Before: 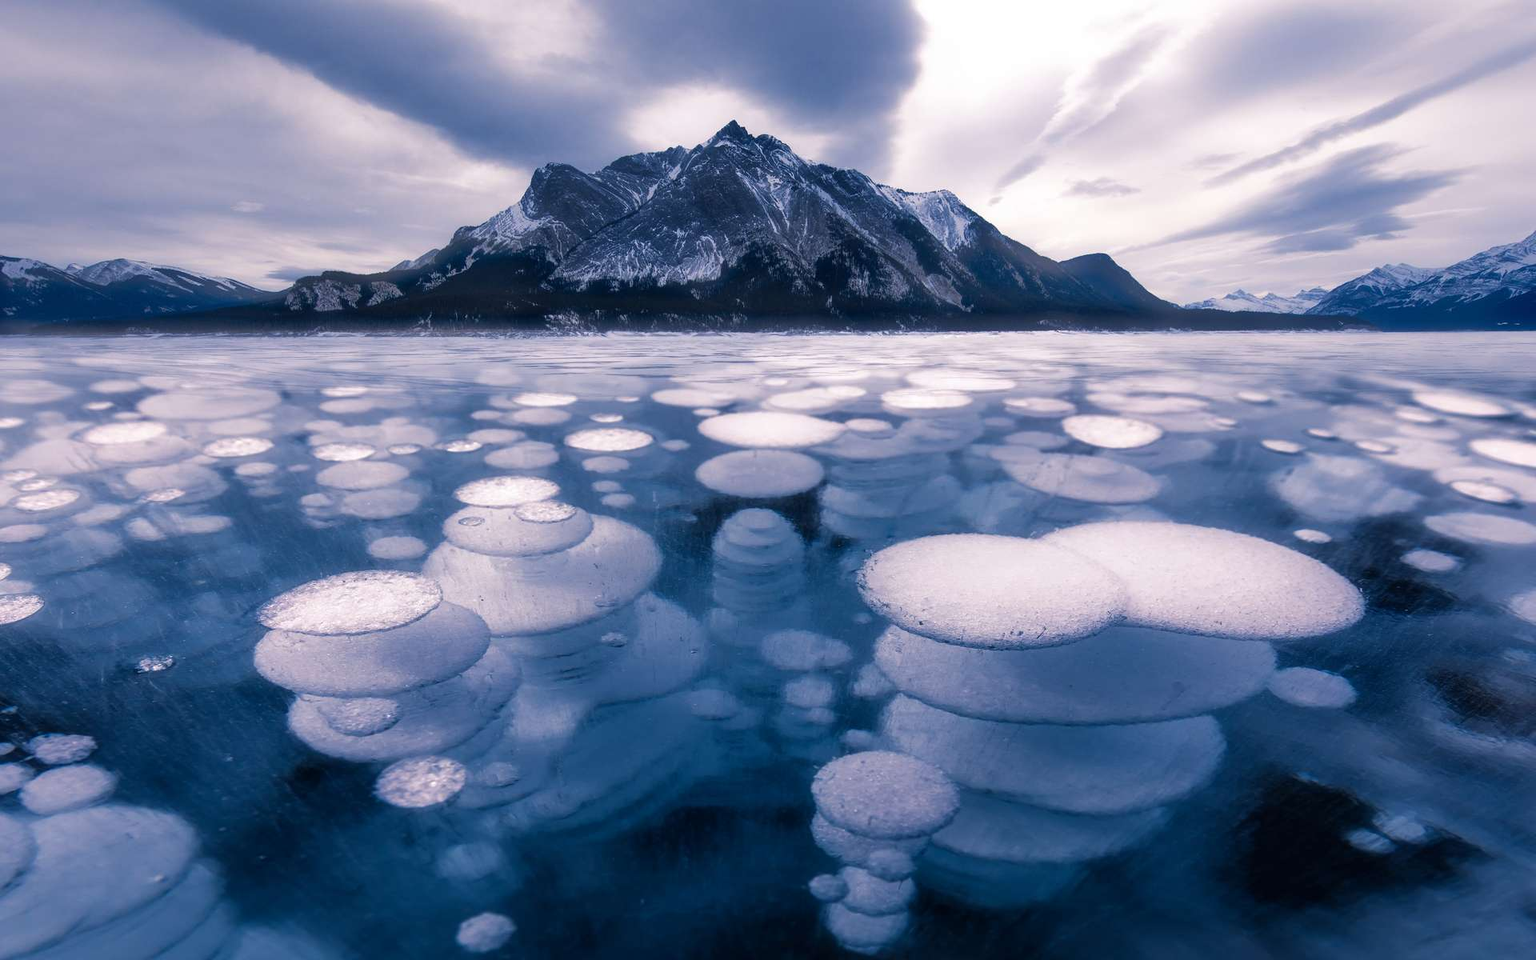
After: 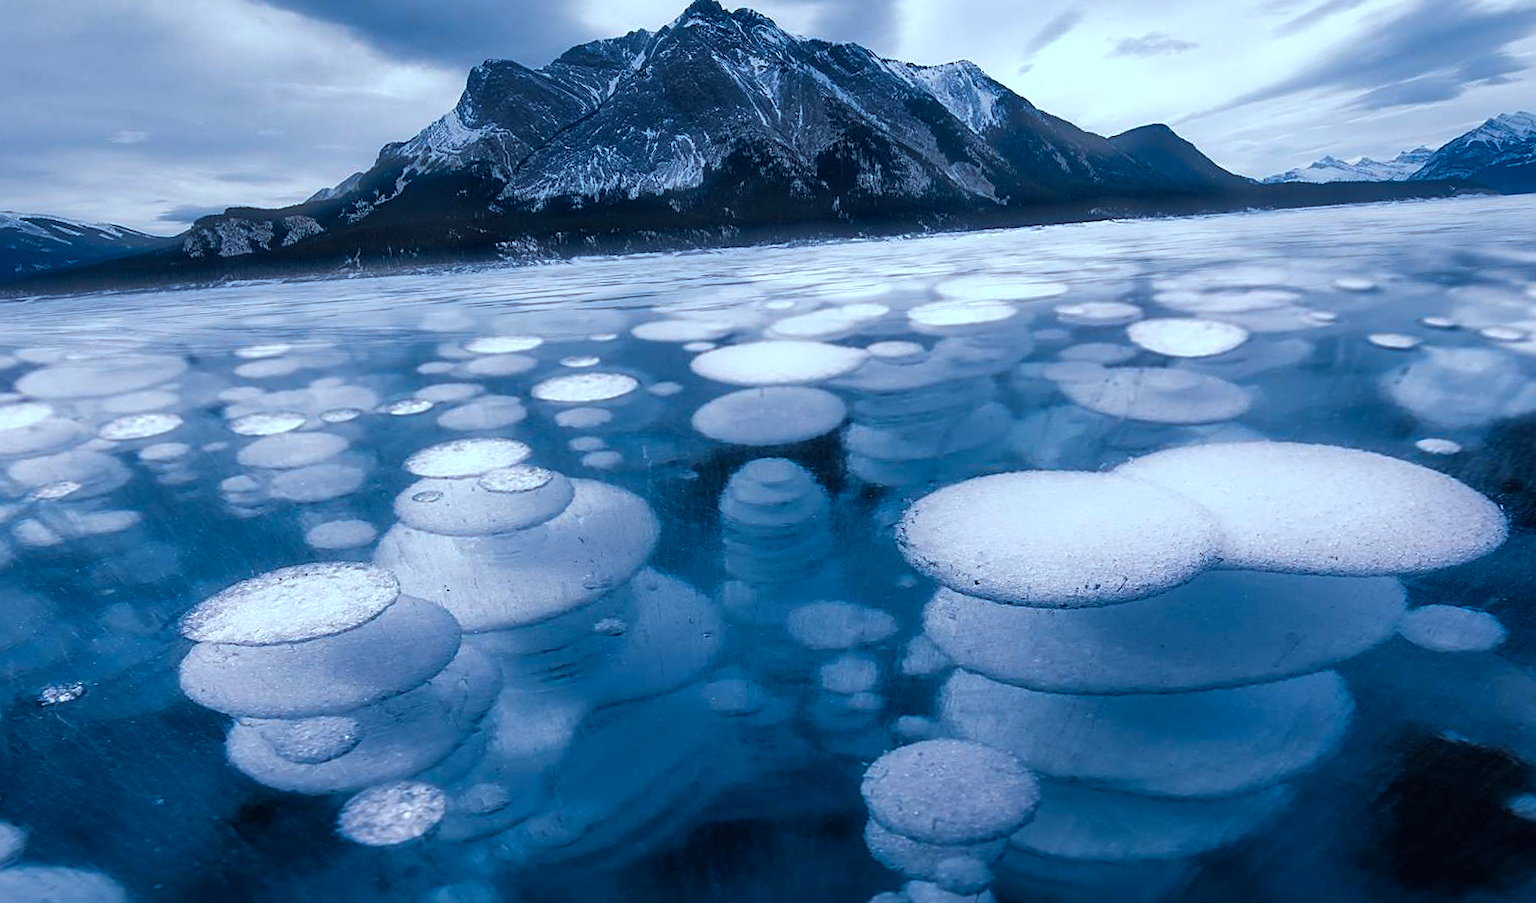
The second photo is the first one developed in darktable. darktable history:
rotate and perspective: rotation -4.2°, shear 0.006, automatic cropping off
crop: left 9.712%, top 16.928%, right 10.845%, bottom 12.332%
color correction: highlights a* -11.71, highlights b* -15.58
sharpen: on, module defaults
